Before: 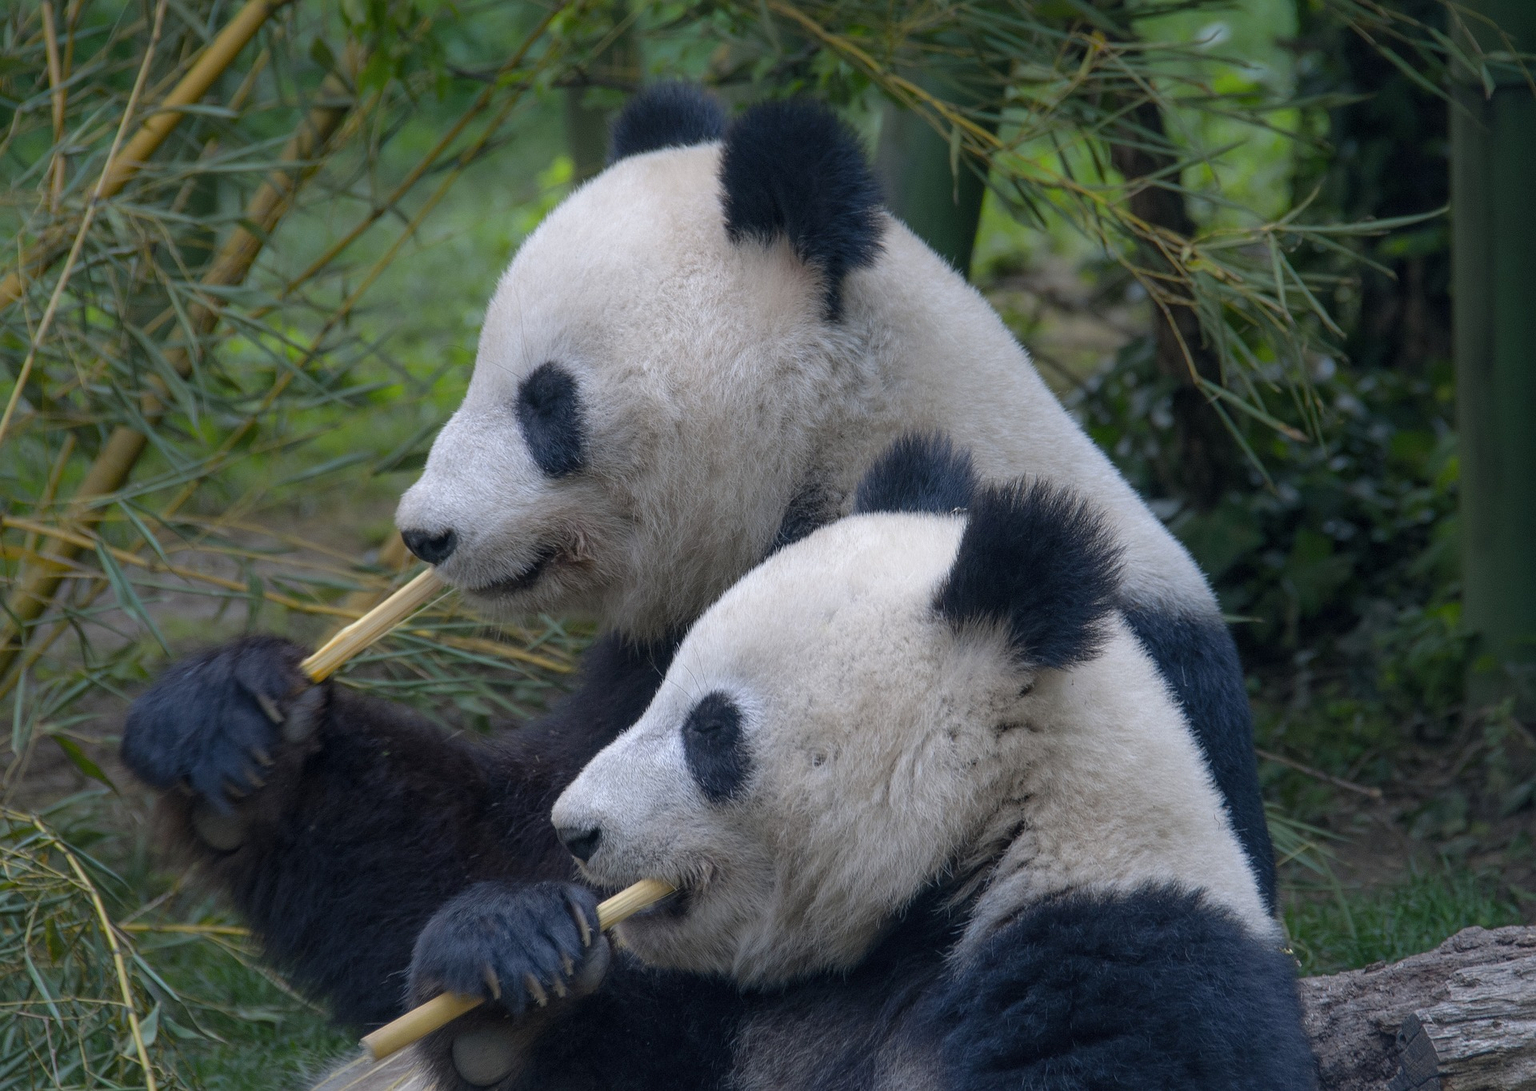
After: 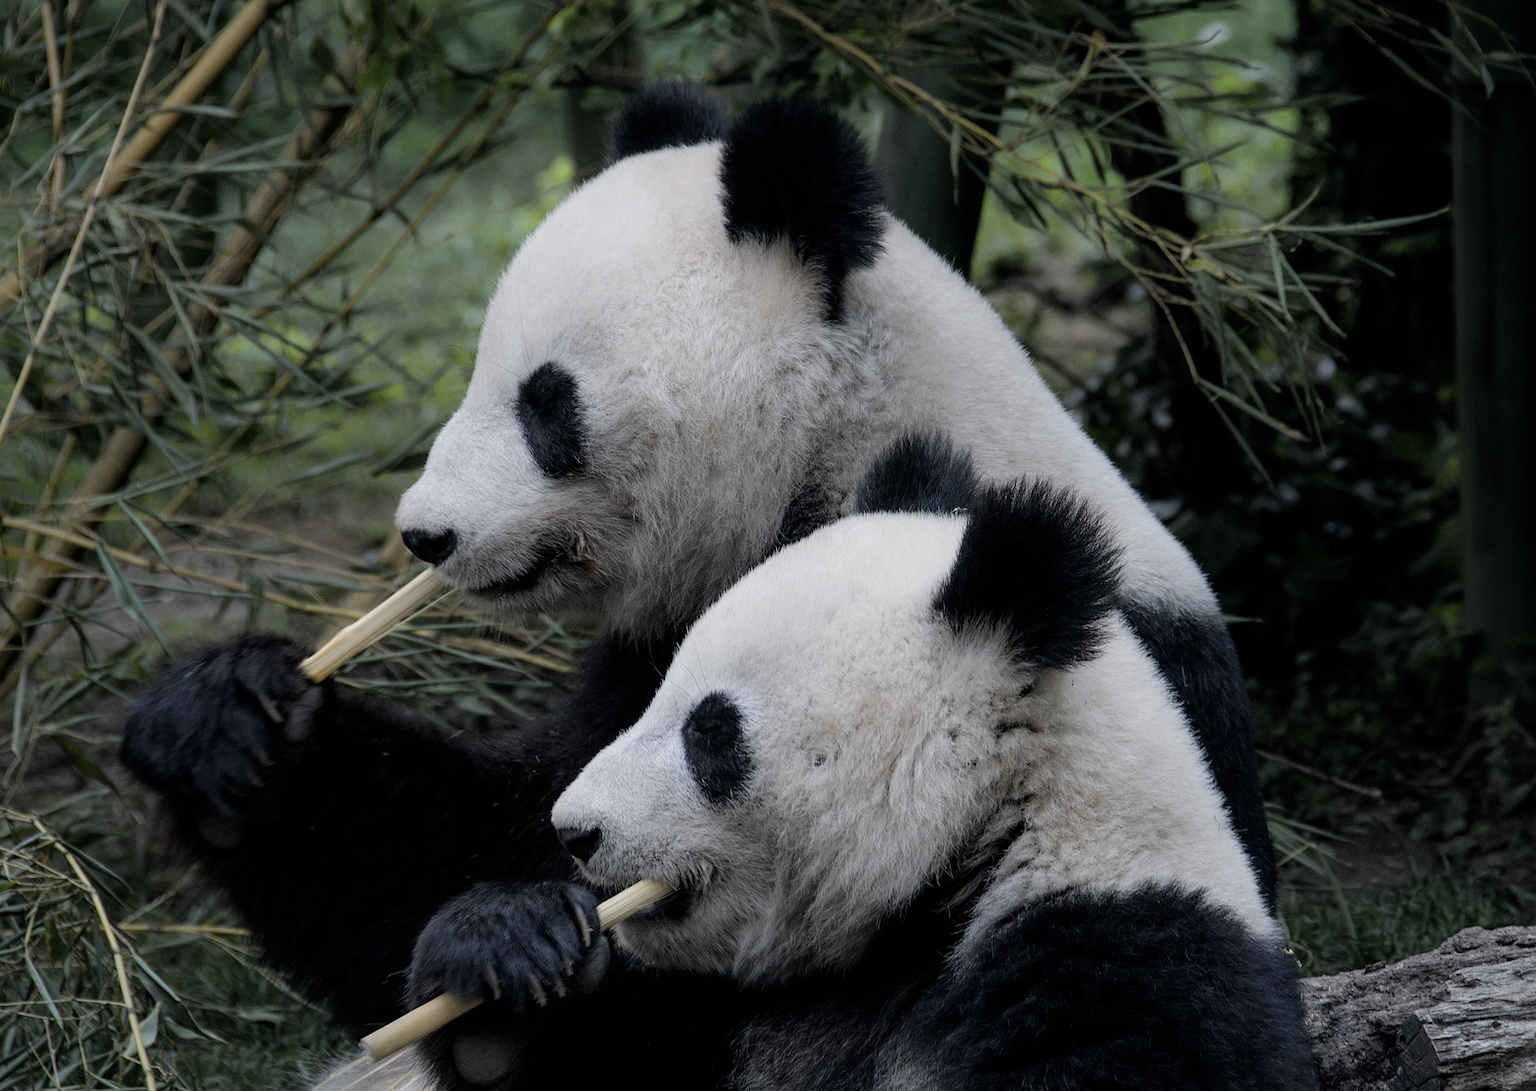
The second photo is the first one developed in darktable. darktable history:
contrast brightness saturation: contrast 0.1, saturation -0.36
filmic rgb: black relative exposure -5 EV, hardness 2.88, contrast 1.3, highlights saturation mix -10%
